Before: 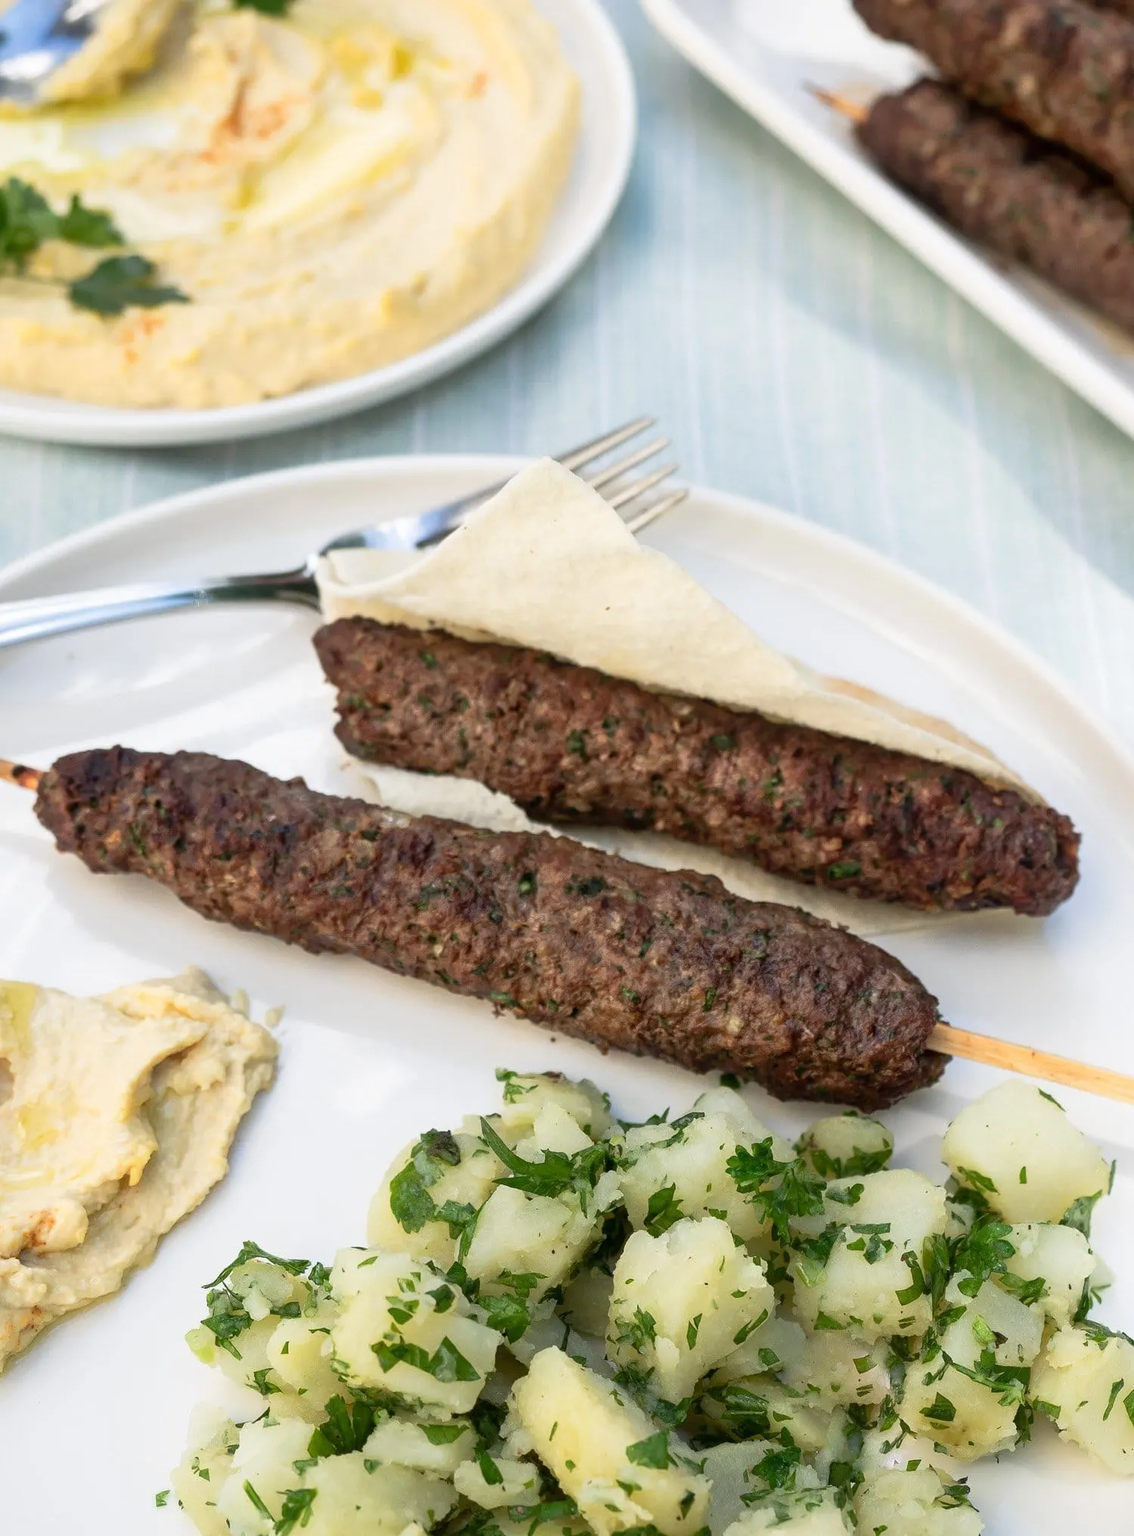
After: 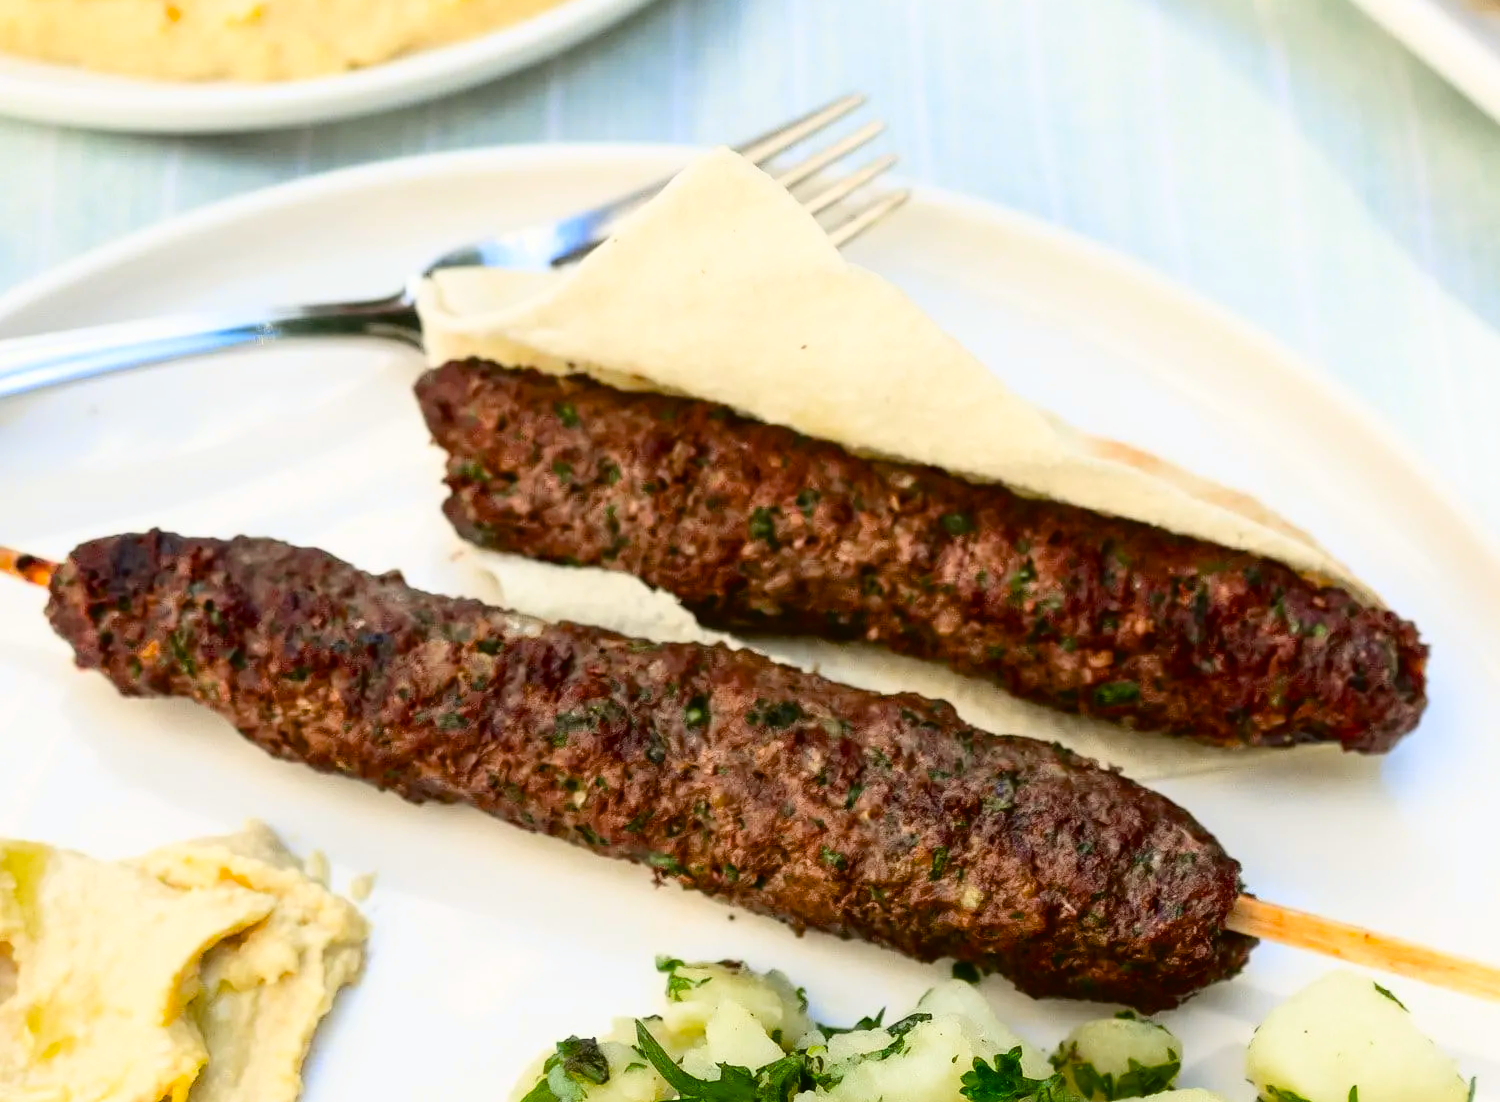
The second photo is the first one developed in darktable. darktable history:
crop and rotate: top 22.568%, bottom 23.165%
tone curve: curves: ch0 [(0, 0.023) (0.087, 0.065) (0.184, 0.168) (0.45, 0.54) (0.57, 0.683) (0.722, 0.825) (0.877, 0.948) (1, 1)]; ch1 [(0, 0) (0.388, 0.369) (0.447, 0.447) (0.505, 0.5) (0.534, 0.528) (0.573, 0.583) (0.663, 0.68) (1, 1)]; ch2 [(0, 0) (0.314, 0.223) (0.427, 0.405) (0.492, 0.505) (0.531, 0.55) (0.589, 0.599) (1, 1)], color space Lab, independent channels, preserve colors none
color balance rgb: shadows lift › chroma 1.049%, shadows lift › hue 29.84°, highlights gain › chroma 0.187%, highlights gain › hue 330.95°, linear chroma grading › global chroma 0.926%, perceptual saturation grading › global saturation 25.913%, global vibrance 16.454%, saturation formula JzAzBz (2021)
